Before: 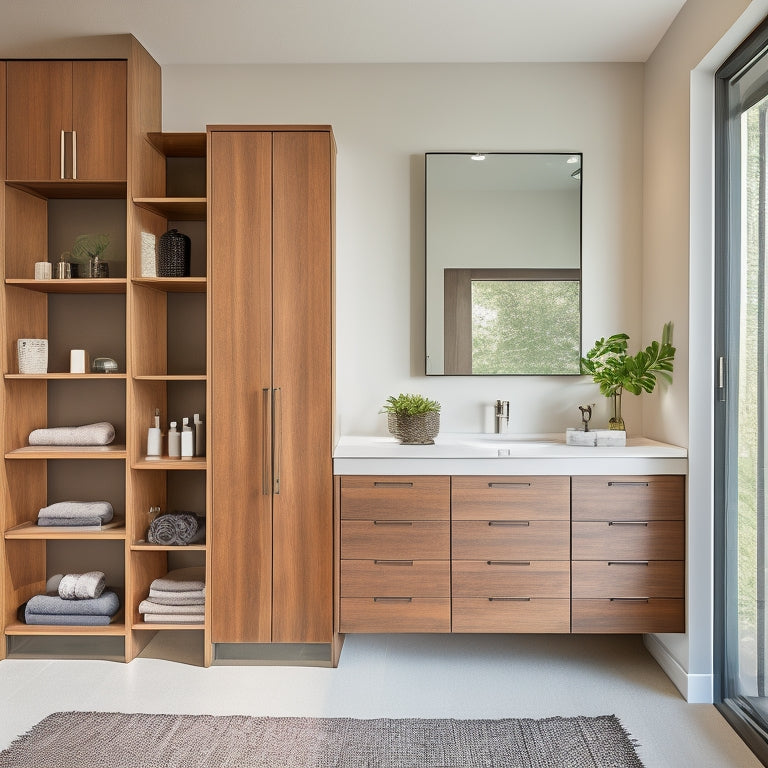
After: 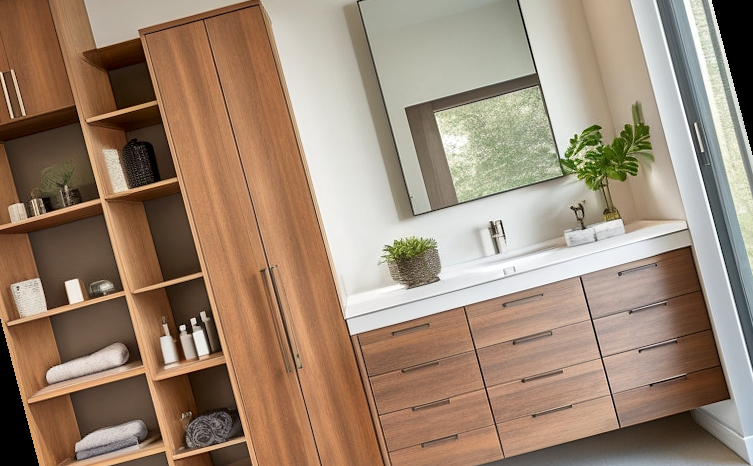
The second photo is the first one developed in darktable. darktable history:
local contrast: mode bilateral grid, contrast 20, coarseness 50, detail 144%, midtone range 0.2
rotate and perspective: rotation -14.8°, crop left 0.1, crop right 0.903, crop top 0.25, crop bottom 0.748
